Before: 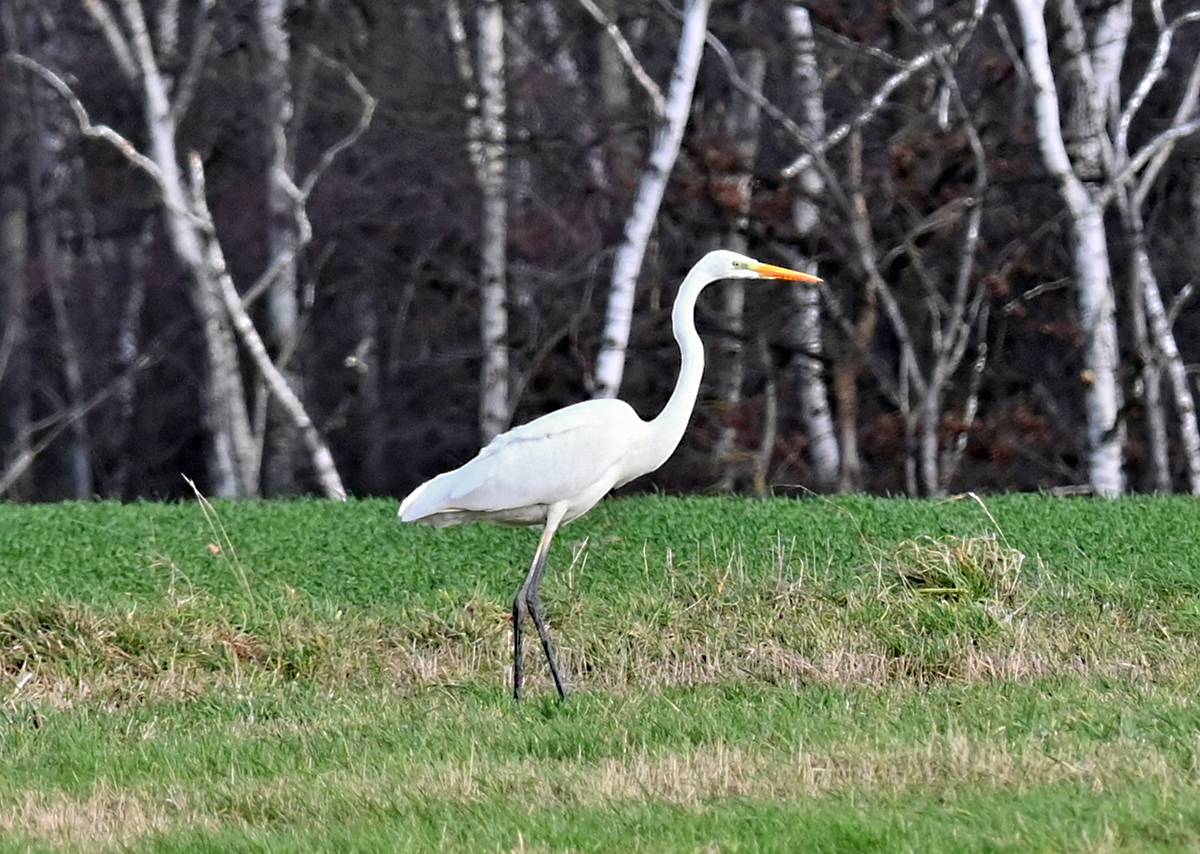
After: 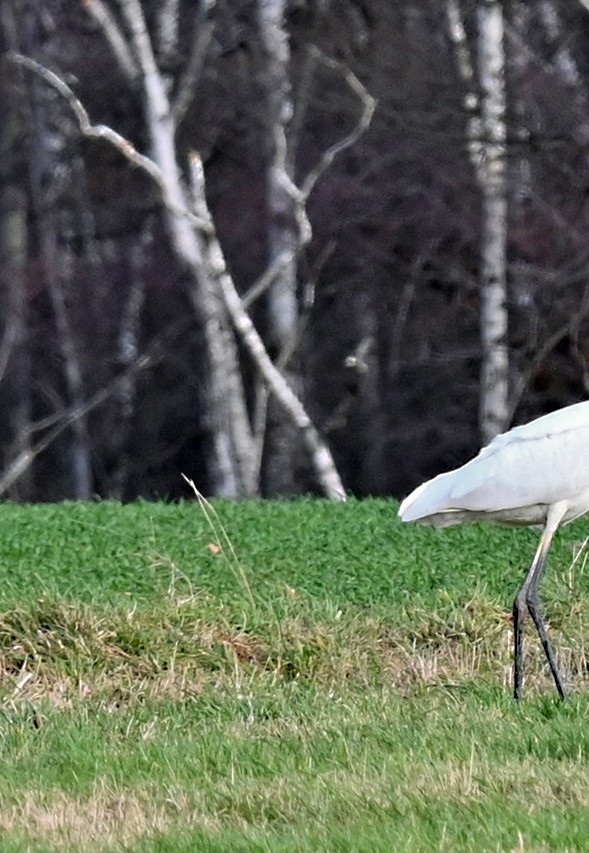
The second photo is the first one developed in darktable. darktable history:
crop and rotate: left 0%, top 0%, right 50.845%
